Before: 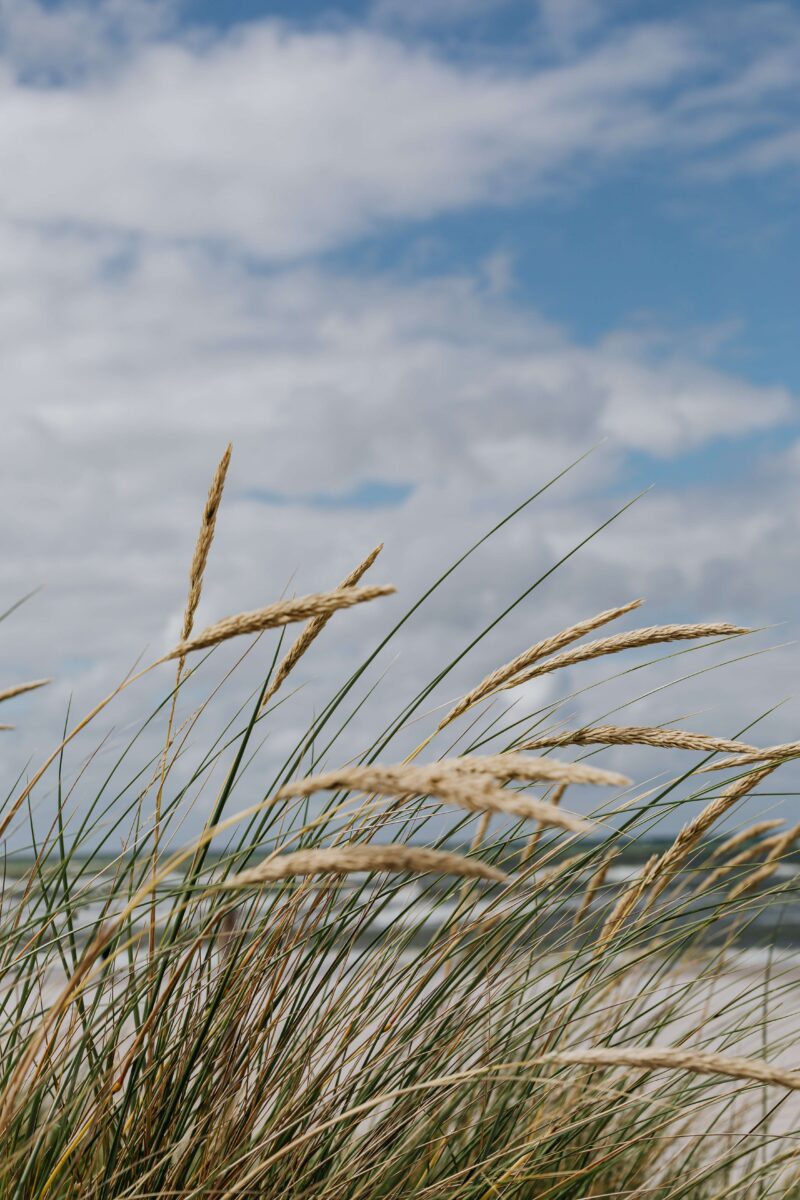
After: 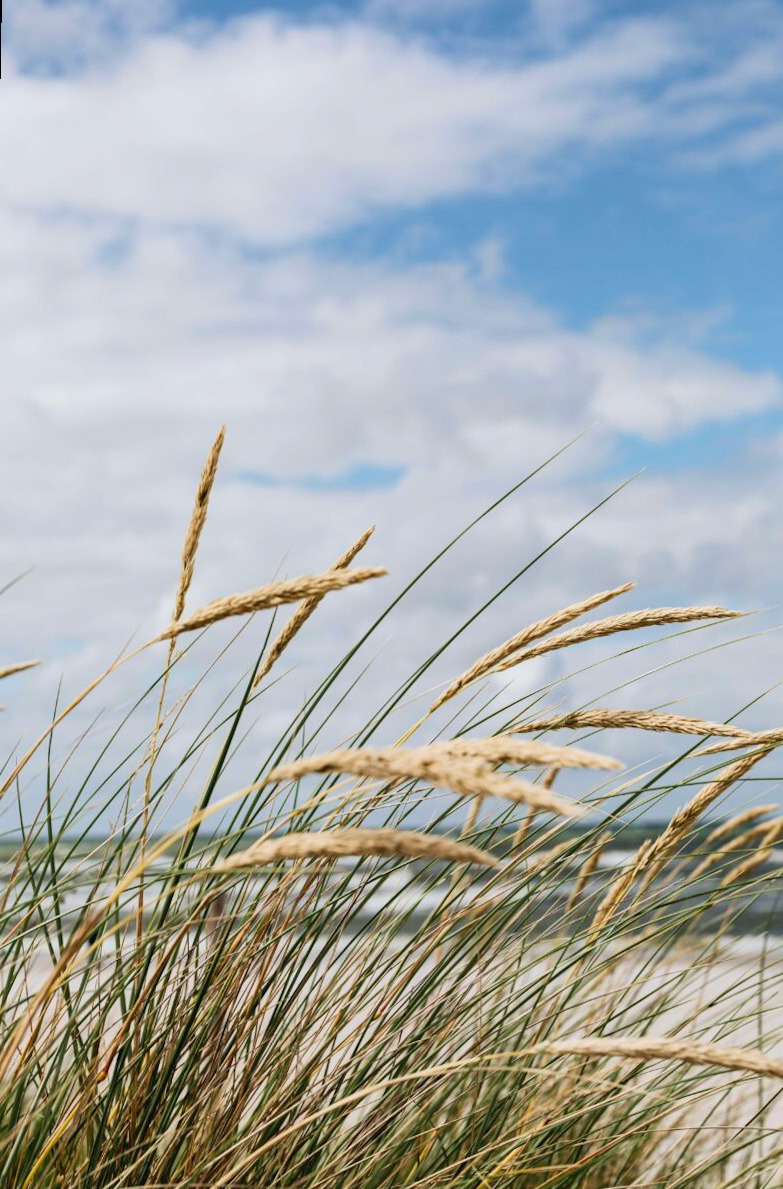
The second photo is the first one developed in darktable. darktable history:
contrast brightness saturation: contrast 0.2, brightness 0.16, saturation 0.22
rotate and perspective: rotation 0.226°, lens shift (vertical) -0.042, crop left 0.023, crop right 0.982, crop top 0.006, crop bottom 0.994
